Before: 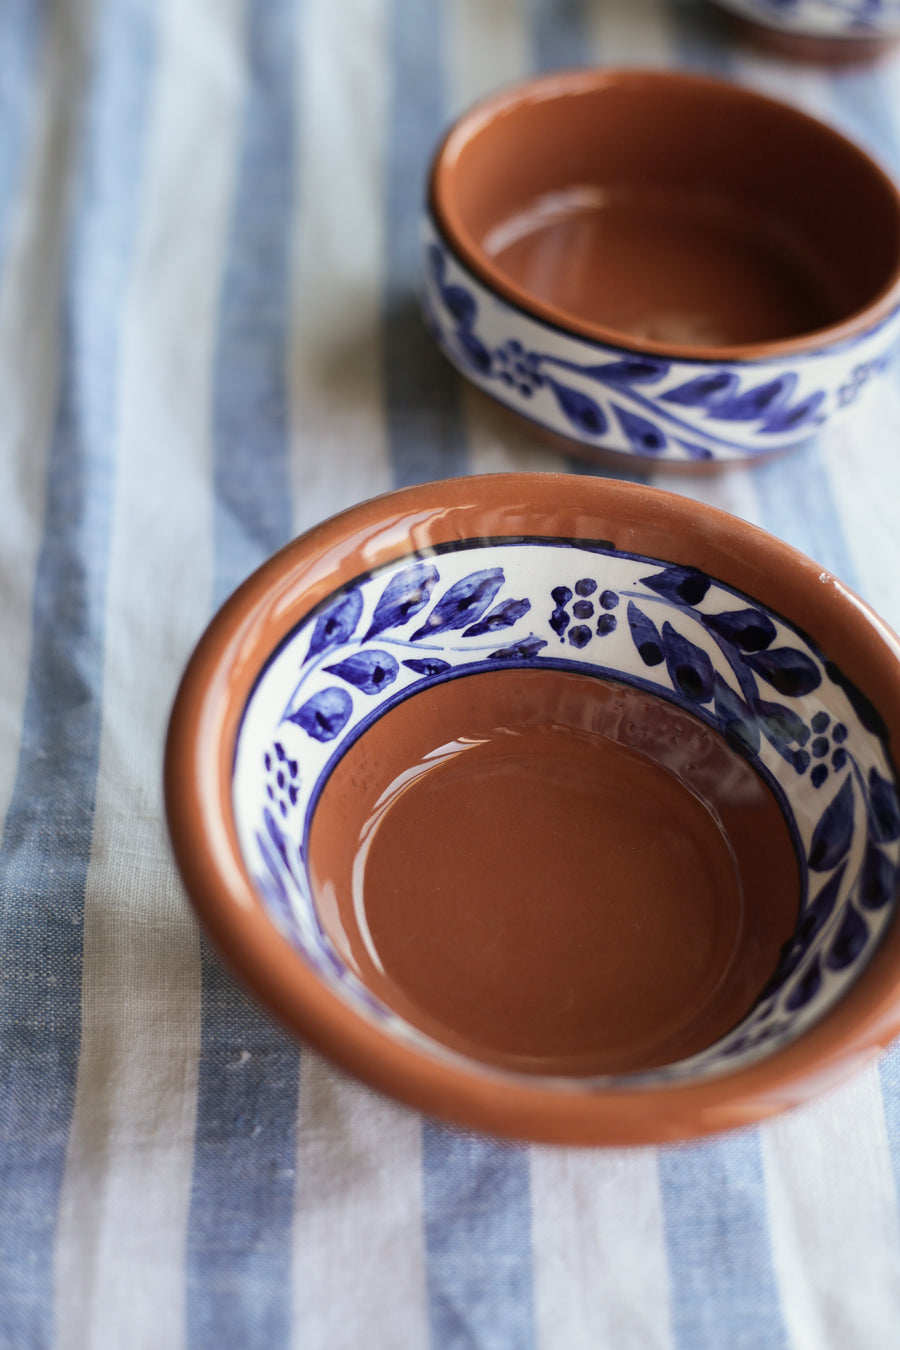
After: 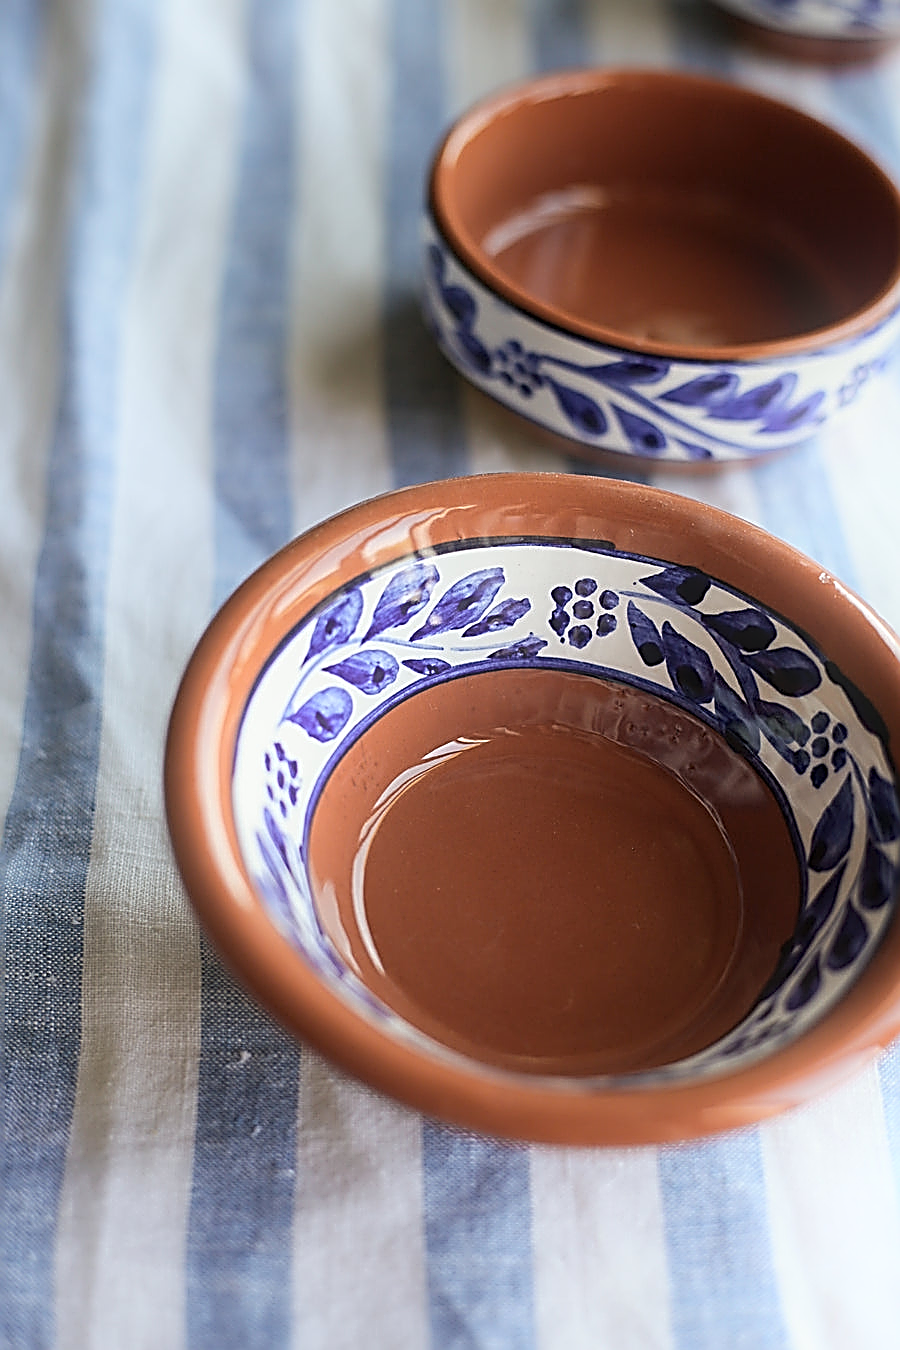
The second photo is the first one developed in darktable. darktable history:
sharpen: amount 2
bloom: size 16%, threshold 98%, strength 20%
